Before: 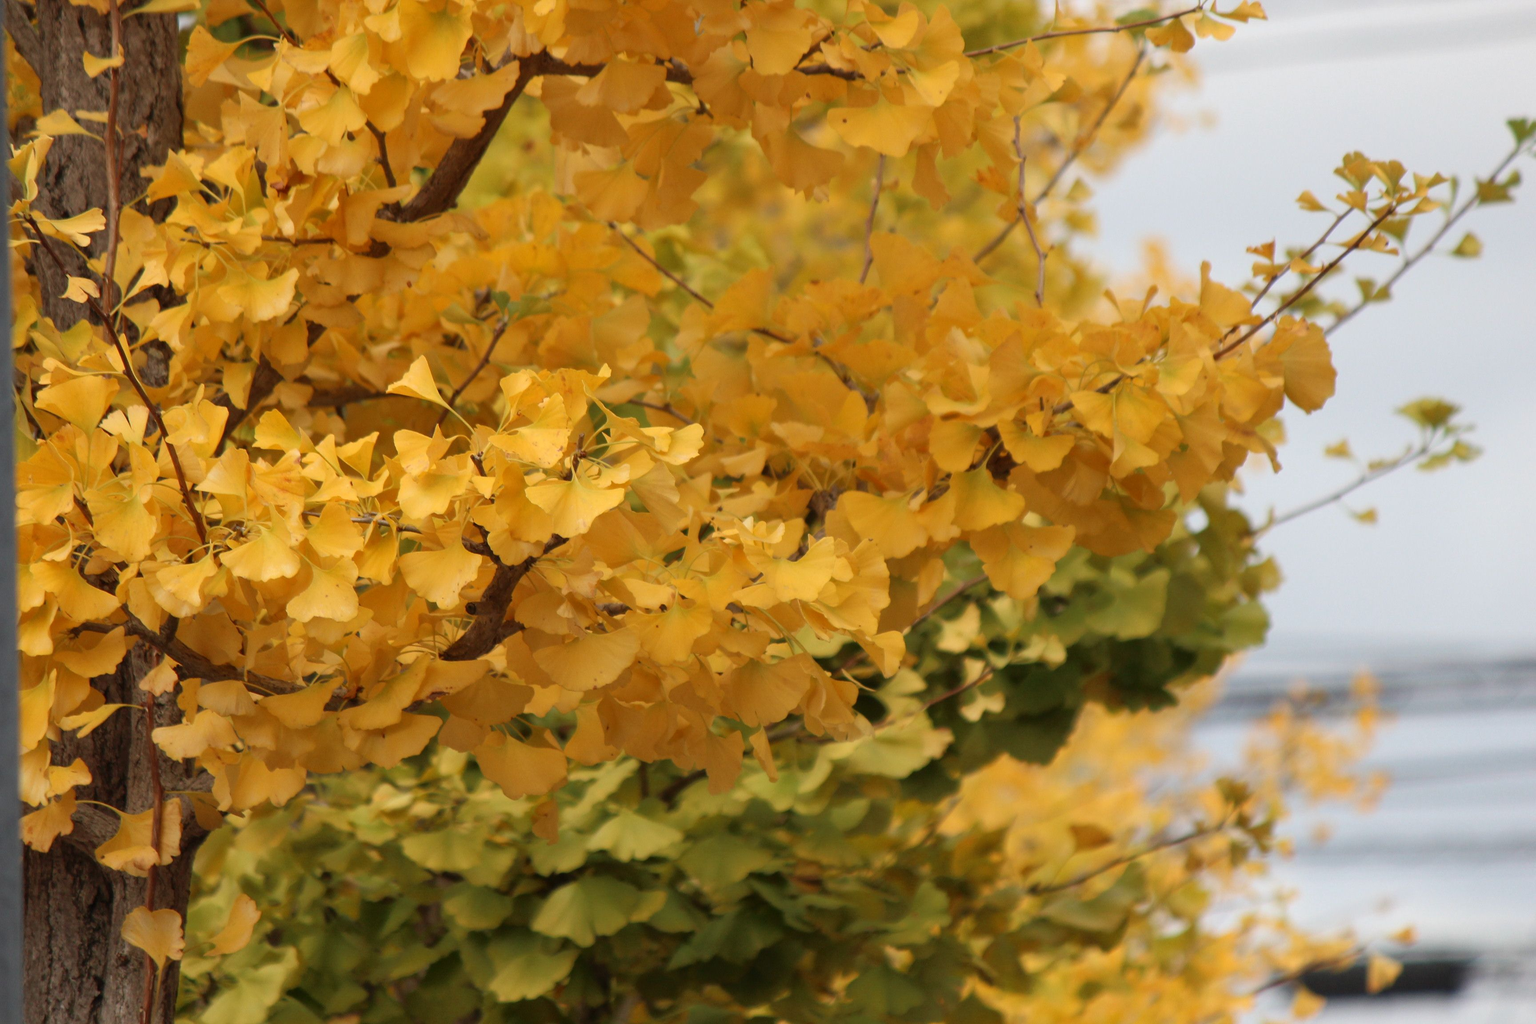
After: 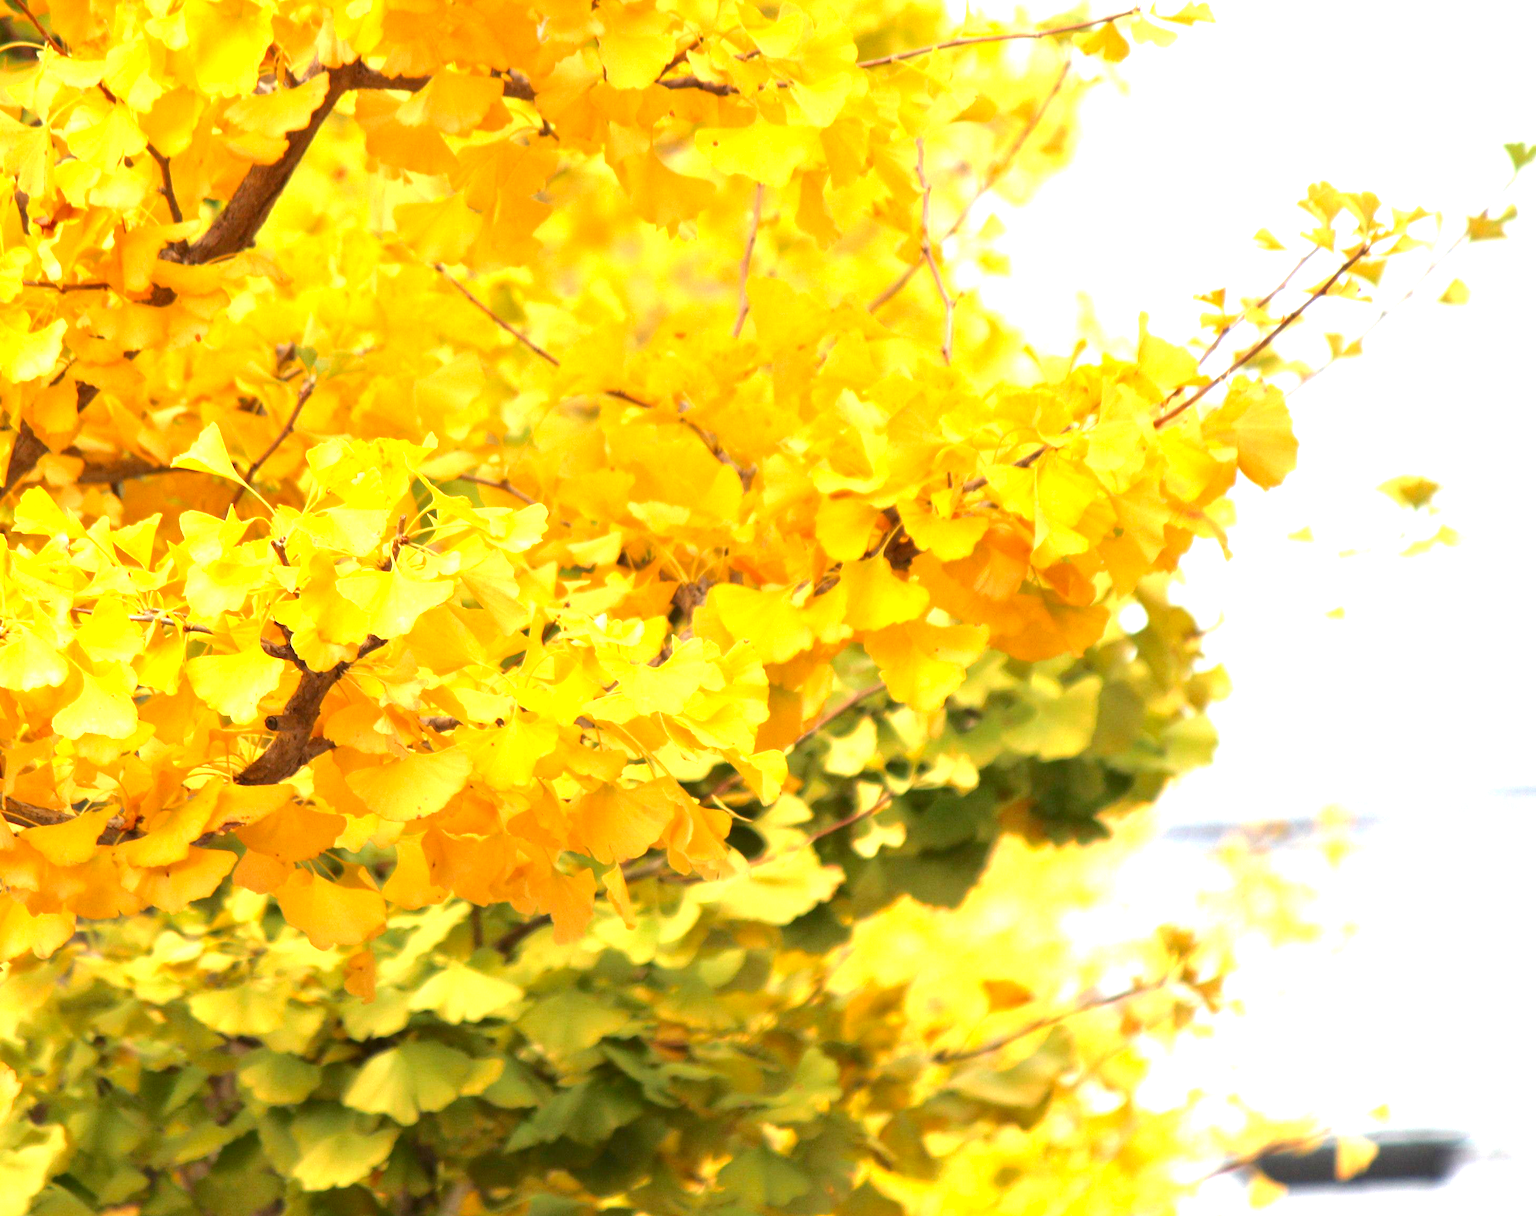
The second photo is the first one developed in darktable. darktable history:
crop: left 15.824%
contrast brightness saturation: saturation 0.104
exposure: black level correction 0.001, exposure 1.831 EV, compensate highlight preservation false
